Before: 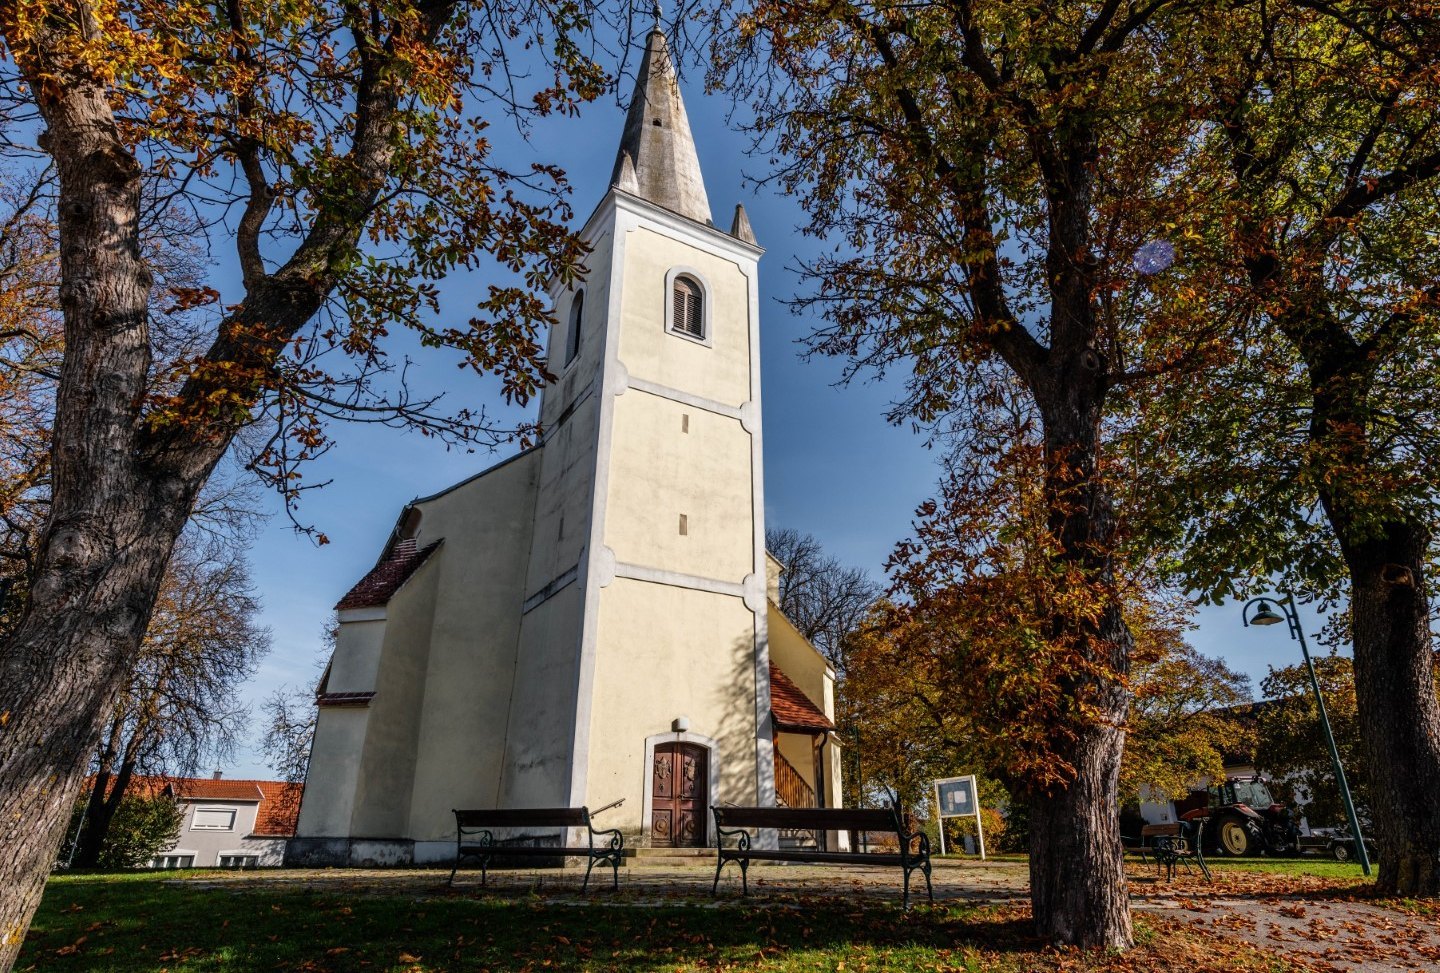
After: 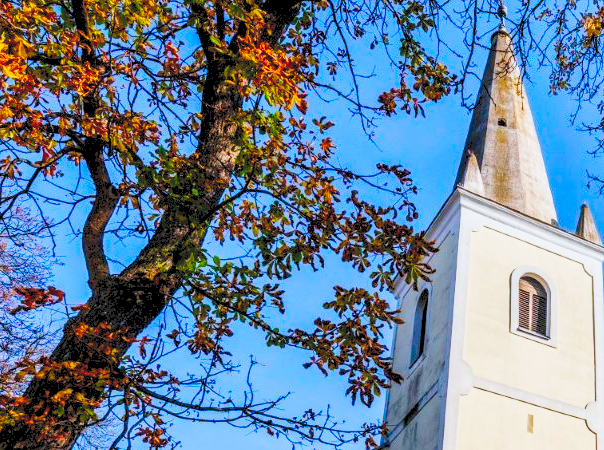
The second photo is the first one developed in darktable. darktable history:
white balance: red 0.98, blue 1.034
tone curve: curves: ch0 [(0, 0) (0.003, 0.117) (0.011, 0.118) (0.025, 0.123) (0.044, 0.13) (0.069, 0.137) (0.1, 0.149) (0.136, 0.157) (0.177, 0.184) (0.224, 0.217) (0.277, 0.257) (0.335, 0.324) (0.399, 0.406) (0.468, 0.511) (0.543, 0.609) (0.623, 0.712) (0.709, 0.8) (0.801, 0.877) (0.898, 0.938) (1, 1)], preserve colors none
color balance rgb: global offset › luminance -0.5%, perceptual saturation grading › highlights -17.77%, perceptual saturation grading › mid-tones 33.1%, perceptual saturation grading › shadows 50.52%, perceptual brilliance grading › highlights 10.8%, perceptual brilliance grading › shadows -10.8%, global vibrance 24.22%, contrast -25%
crop and rotate: left 10.817%, top 0.062%, right 47.194%, bottom 53.626%
contrast brightness saturation: contrast 0.07, brightness 0.18, saturation 0.4
